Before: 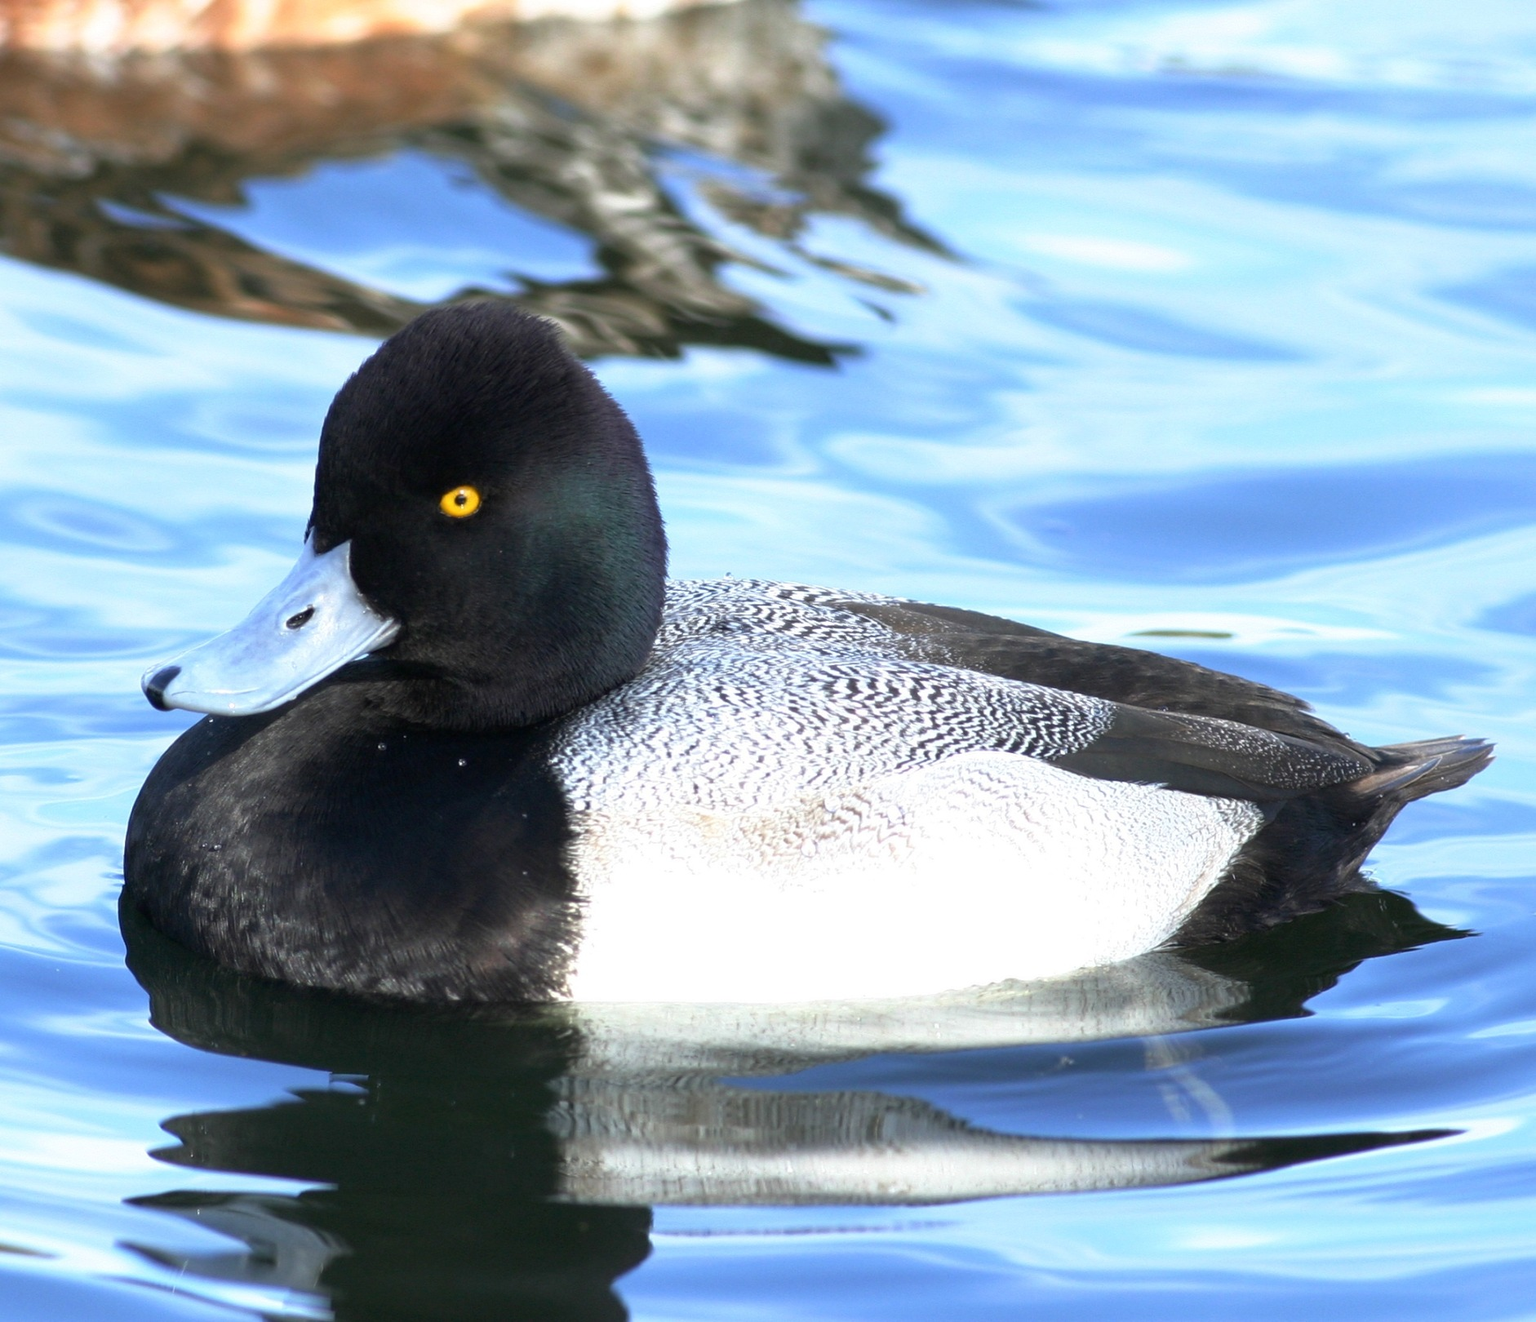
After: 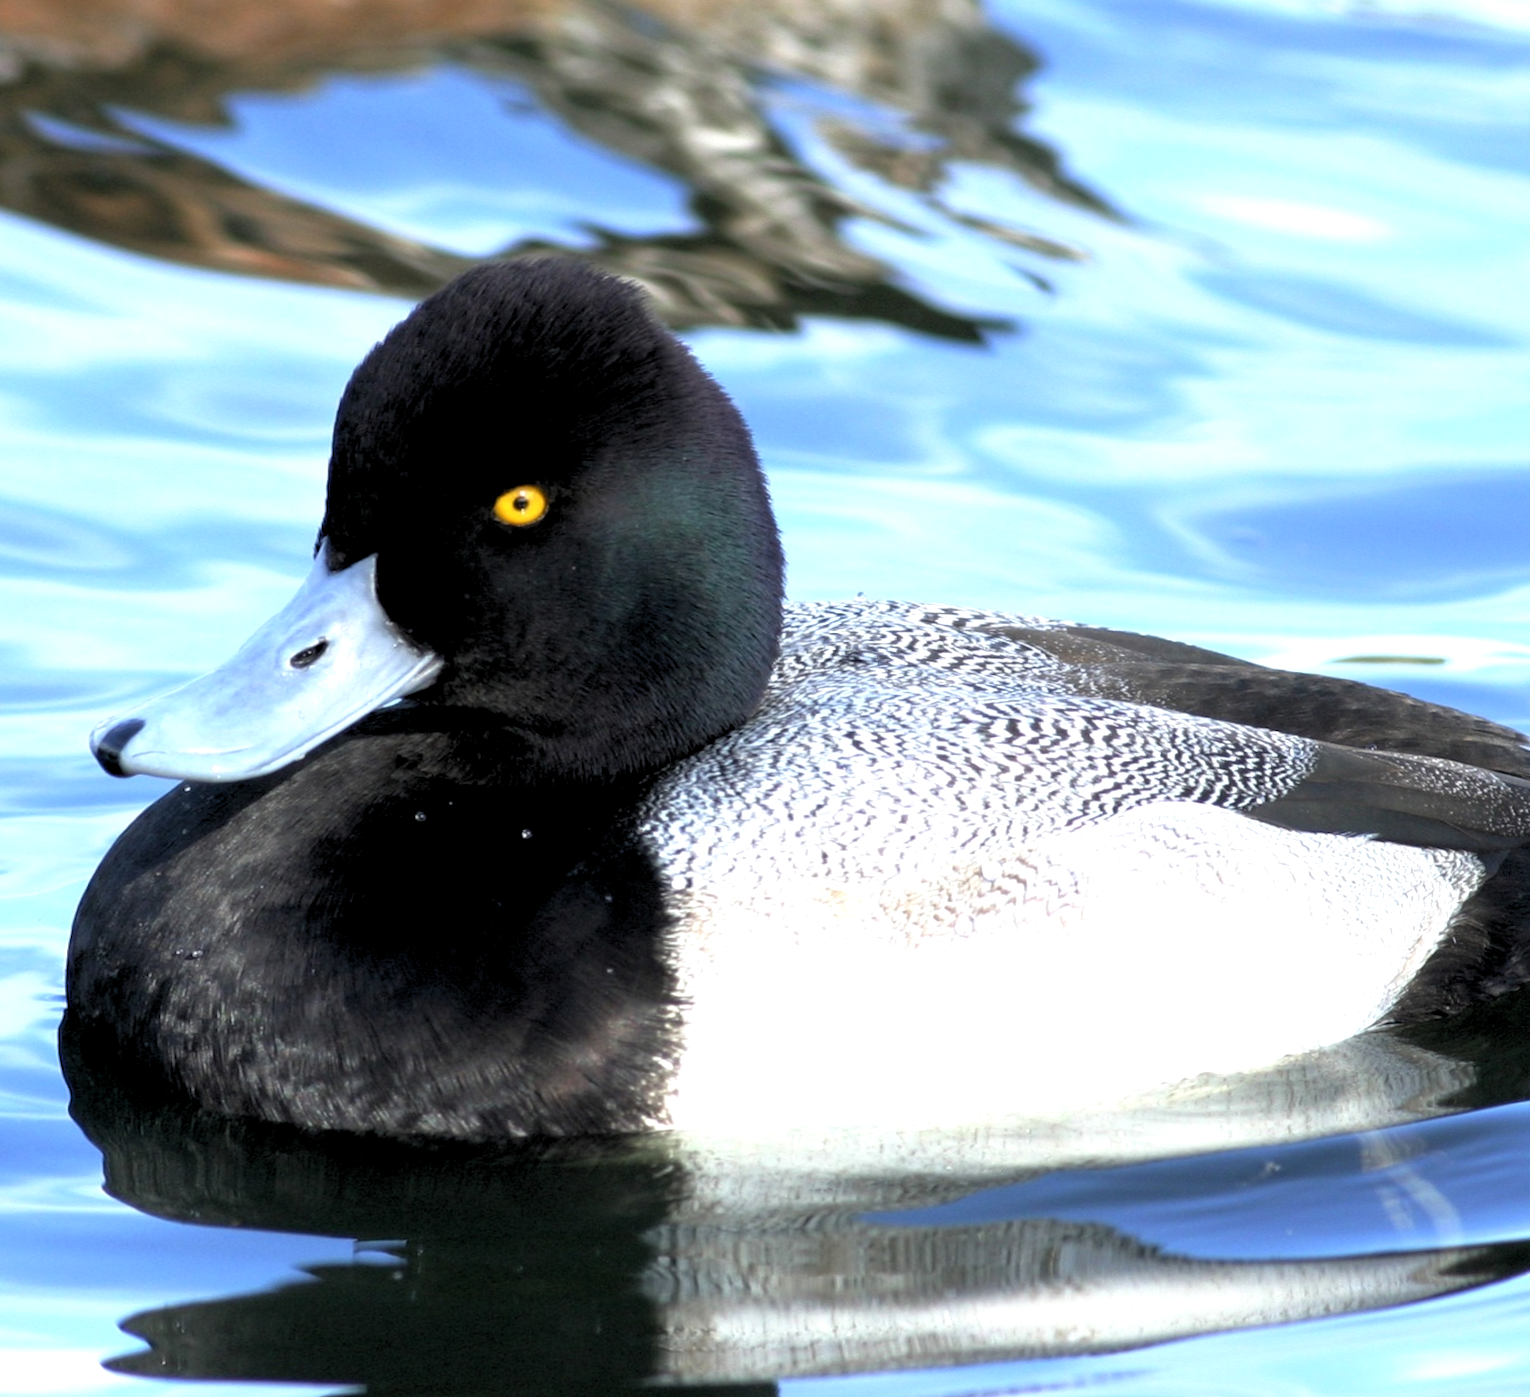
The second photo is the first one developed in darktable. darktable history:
rotate and perspective: rotation -0.013°, lens shift (vertical) -0.027, lens shift (horizontal) 0.178, crop left 0.016, crop right 0.989, crop top 0.082, crop bottom 0.918
rgb levels: levels [[0.01, 0.419, 0.839], [0, 0.5, 1], [0, 0.5, 1]]
crop and rotate: angle 1°, left 4.281%, top 0.642%, right 11.383%, bottom 2.486%
